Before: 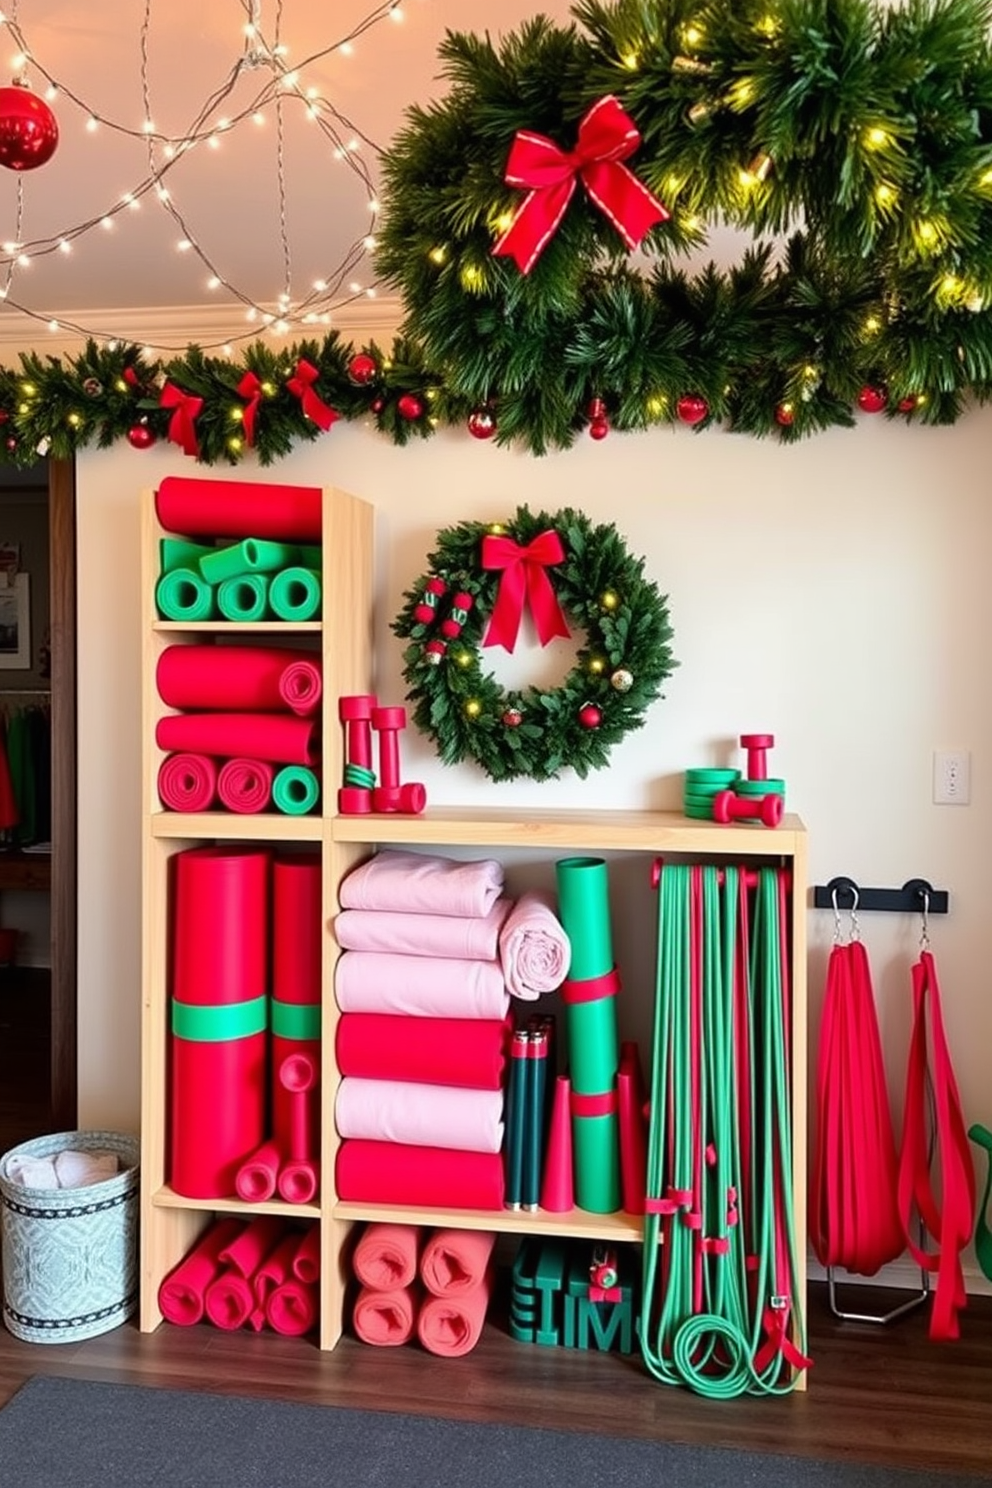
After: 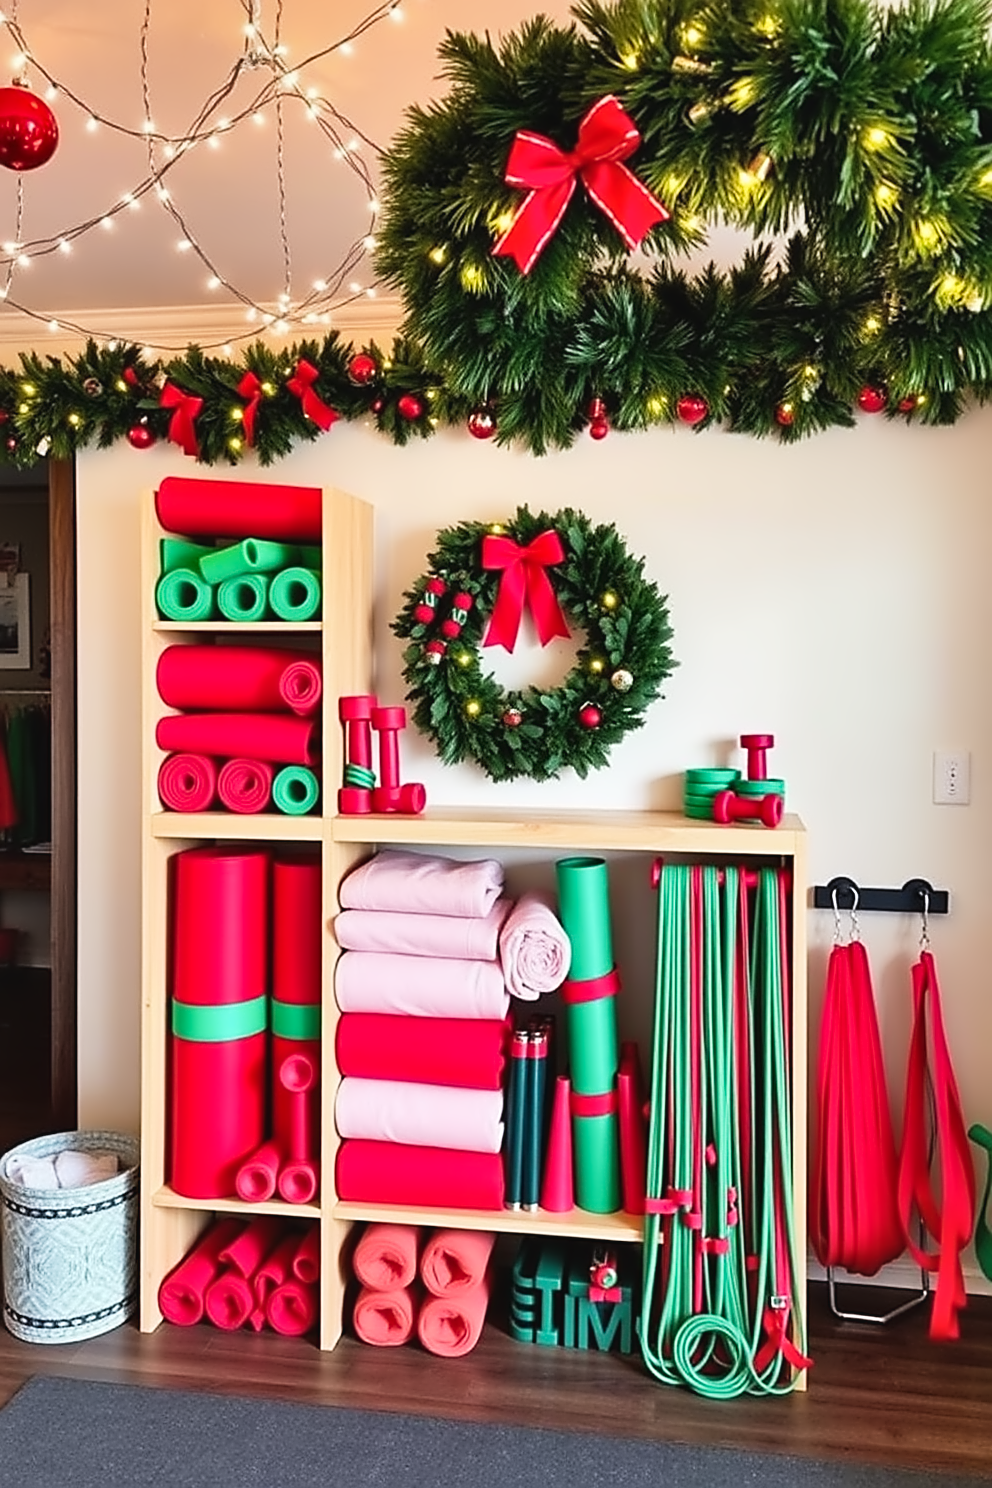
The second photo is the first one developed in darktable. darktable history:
shadows and highlights: soften with gaussian
sharpen: on, module defaults
contrast equalizer: octaves 7, y [[0.5 ×6], [0.5 ×6], [0.5 ×6], [0, 0.033, 0.067, 0.1, 0.133, 0.167], [0, 0.05, 0.1, 0.15, 0.2, 0.25]], mix 0.306
tone curve: curves: ch0 [(0, 0.028) (0.138, 0.156) (0.468, 0.516) (0.754, 0.823) (1, 1)], preserve colors none
